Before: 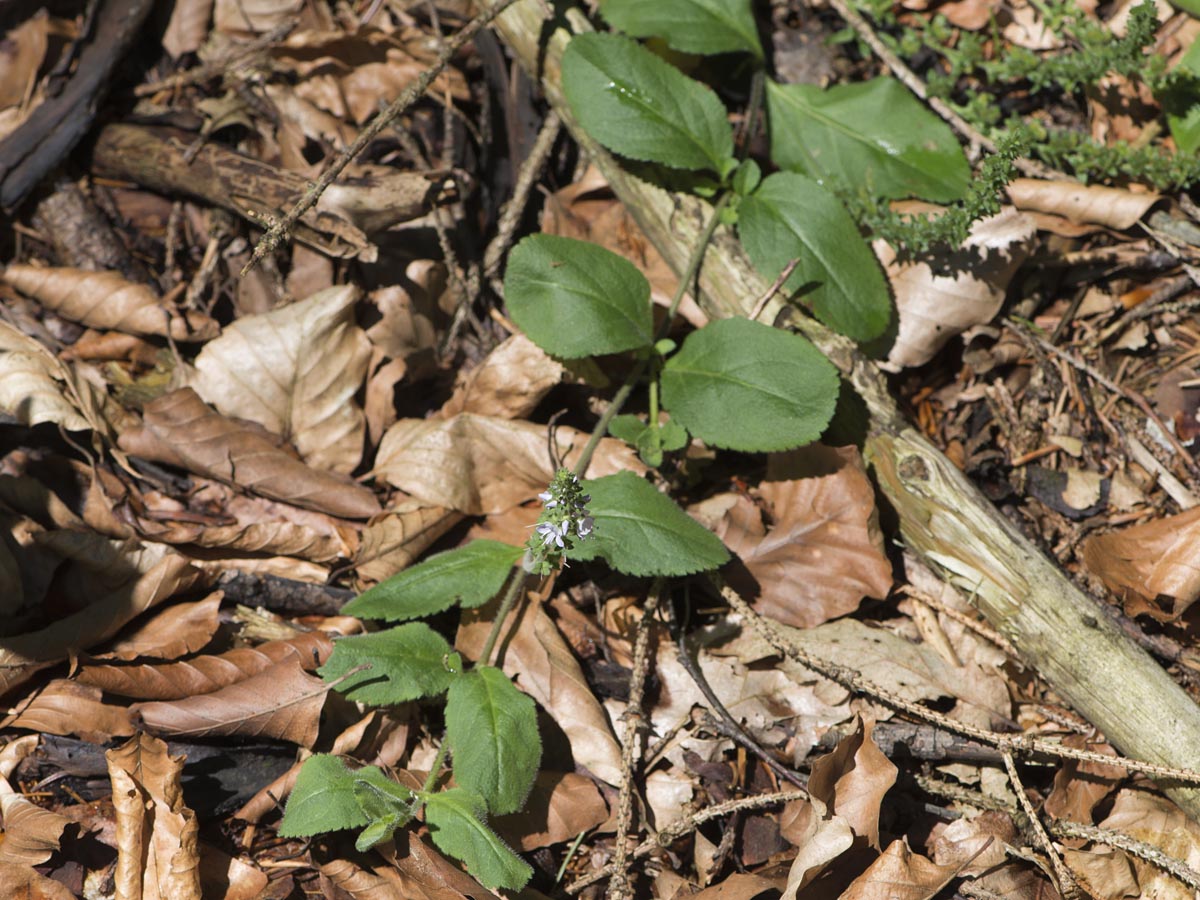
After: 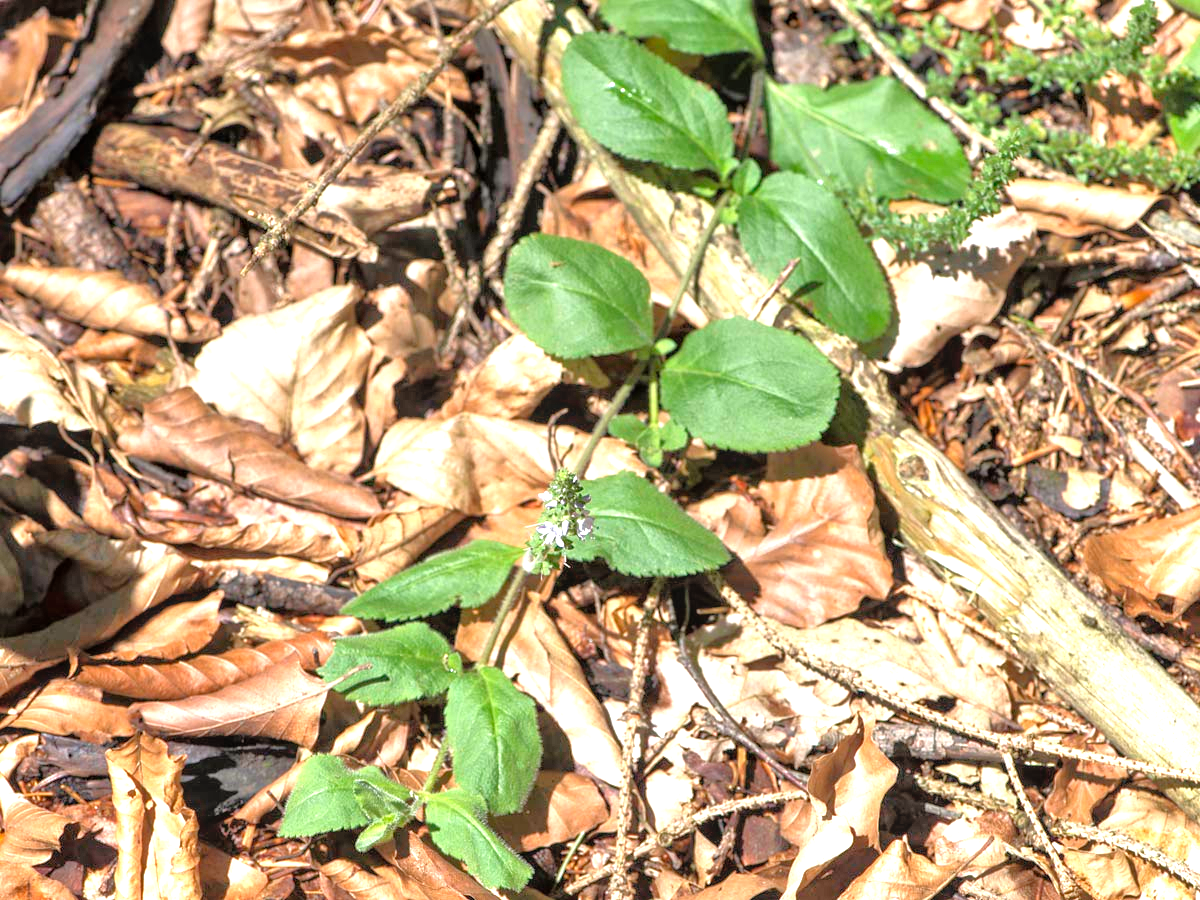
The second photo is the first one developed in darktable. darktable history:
exposure: black level correction 0, exposure 1.198 EV, compensate exposure bias true, compensate highlight preservation false
tone equalizer: -7 EV 0.15 EV, -6 EV 0.6 EV, -5 EV 1.15 EV, -4 EV 1.33 EV, -3 EV 1.15 EV, -2 EV 0.6 EV, -1 EV 0.15 EV, mask exposure compensation -0.5 EV
local contrast: on, module defaults
